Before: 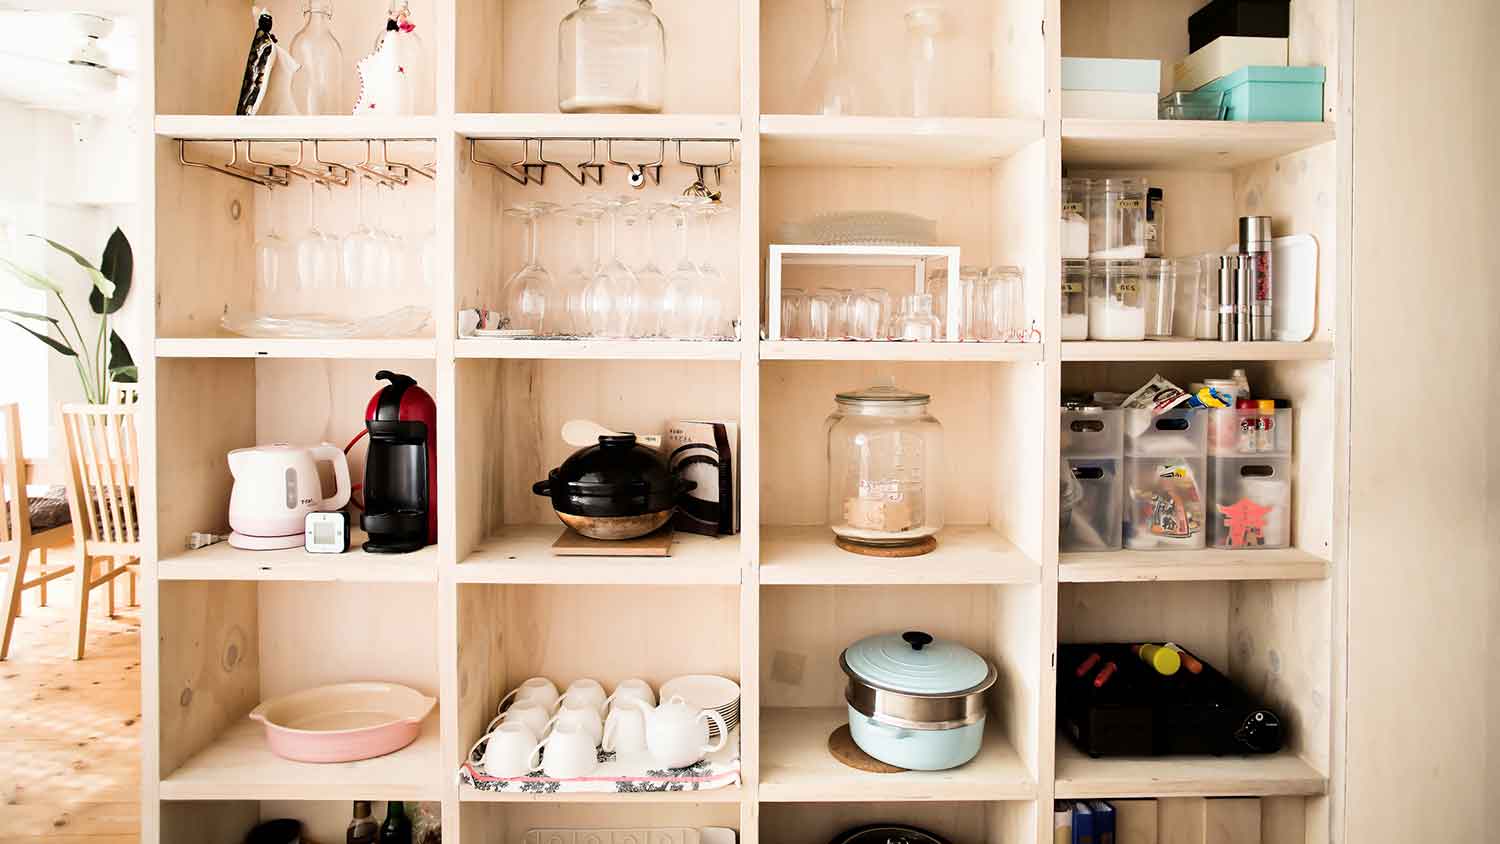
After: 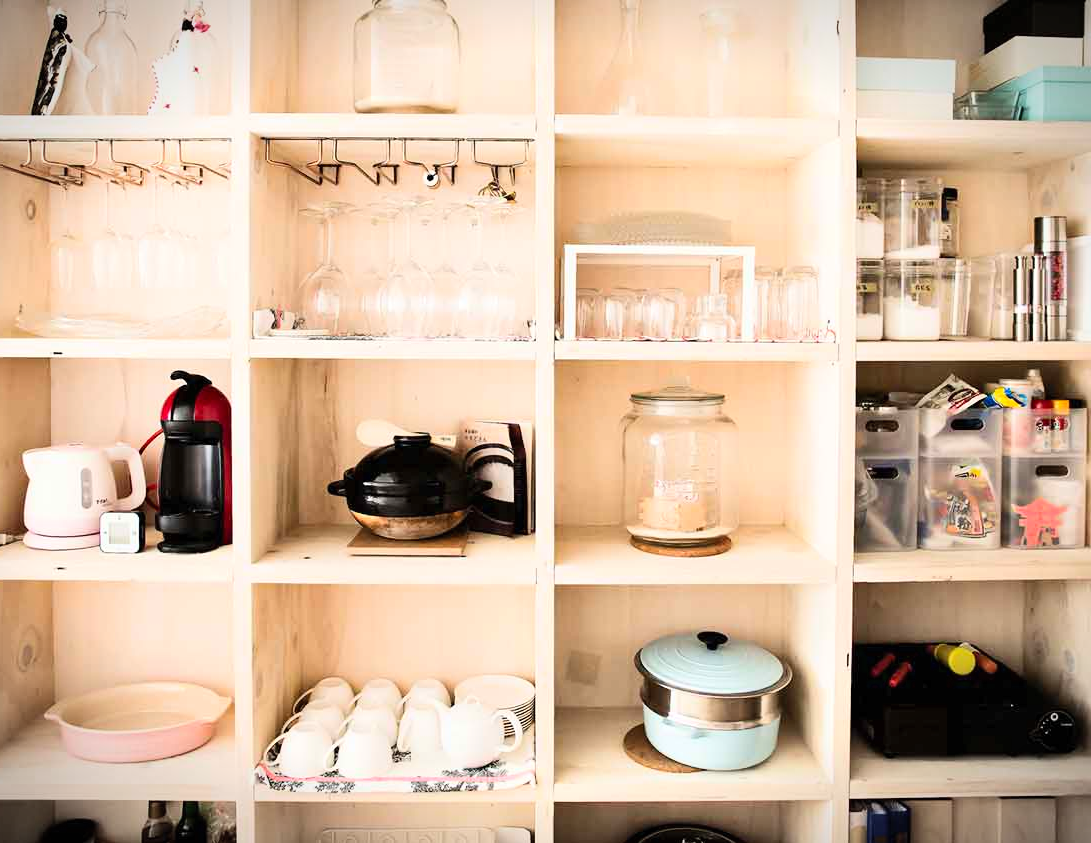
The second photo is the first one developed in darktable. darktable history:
crop: left 13.71%, right 13.501%
vignetting: fall-off start 100.11%, width/height ratio 1.319
contrast brightness saturation: contrast 0.197, brightness 0.15, saturation 0.146
